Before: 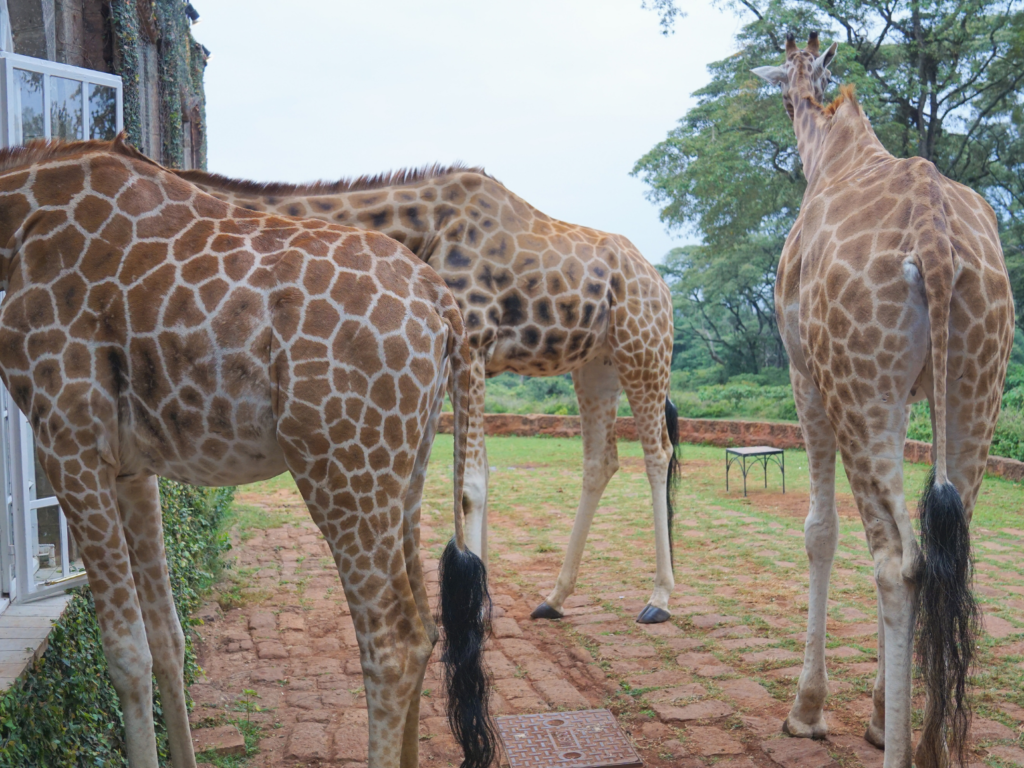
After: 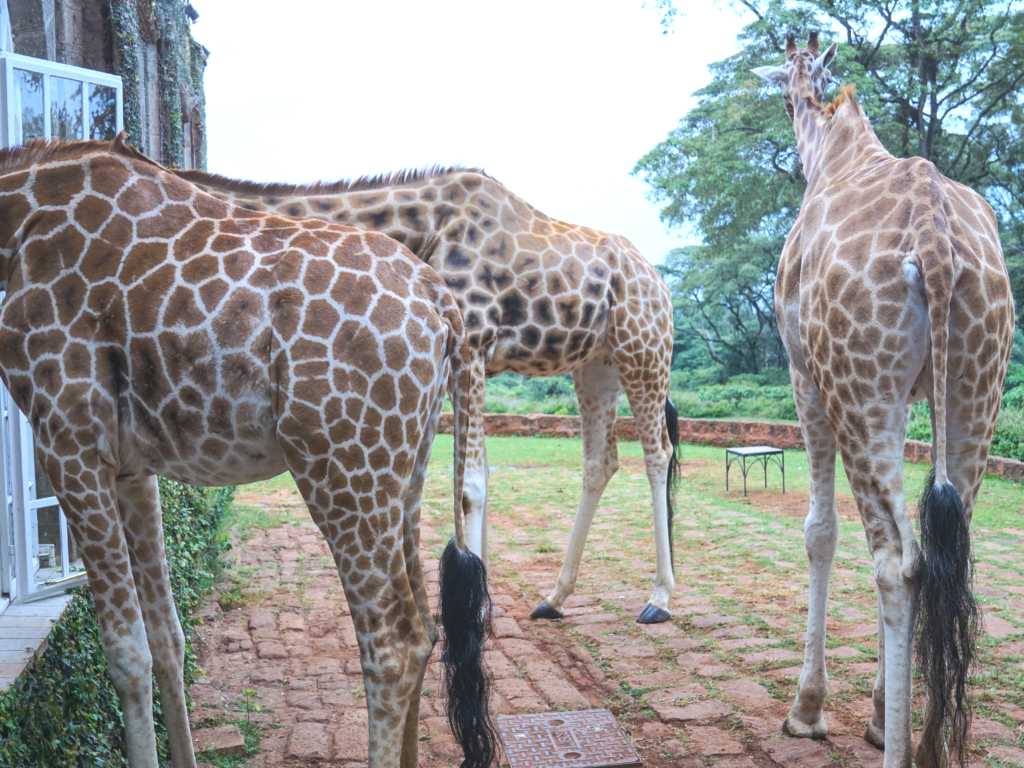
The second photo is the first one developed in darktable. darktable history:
local contrast: highlights 49%, shadows 3%, detail 101%
color calibration: illuminant custom, x 0.368, y 0.373, temperature 4350.92 K
tone equalizer: -8 EV -0.761 EV, -7 EV -0.686 EV, -6 EV -0.586 EV, -5 EV -0.405 EV, -3 EV 0.378 EV, -2 EV 0.6 EV, -1 EV 0.689 EV, +0 EV 0.749 EV, edges refinement/feathering 500, mask exposure compensation -1.57 EV, preserve details no
